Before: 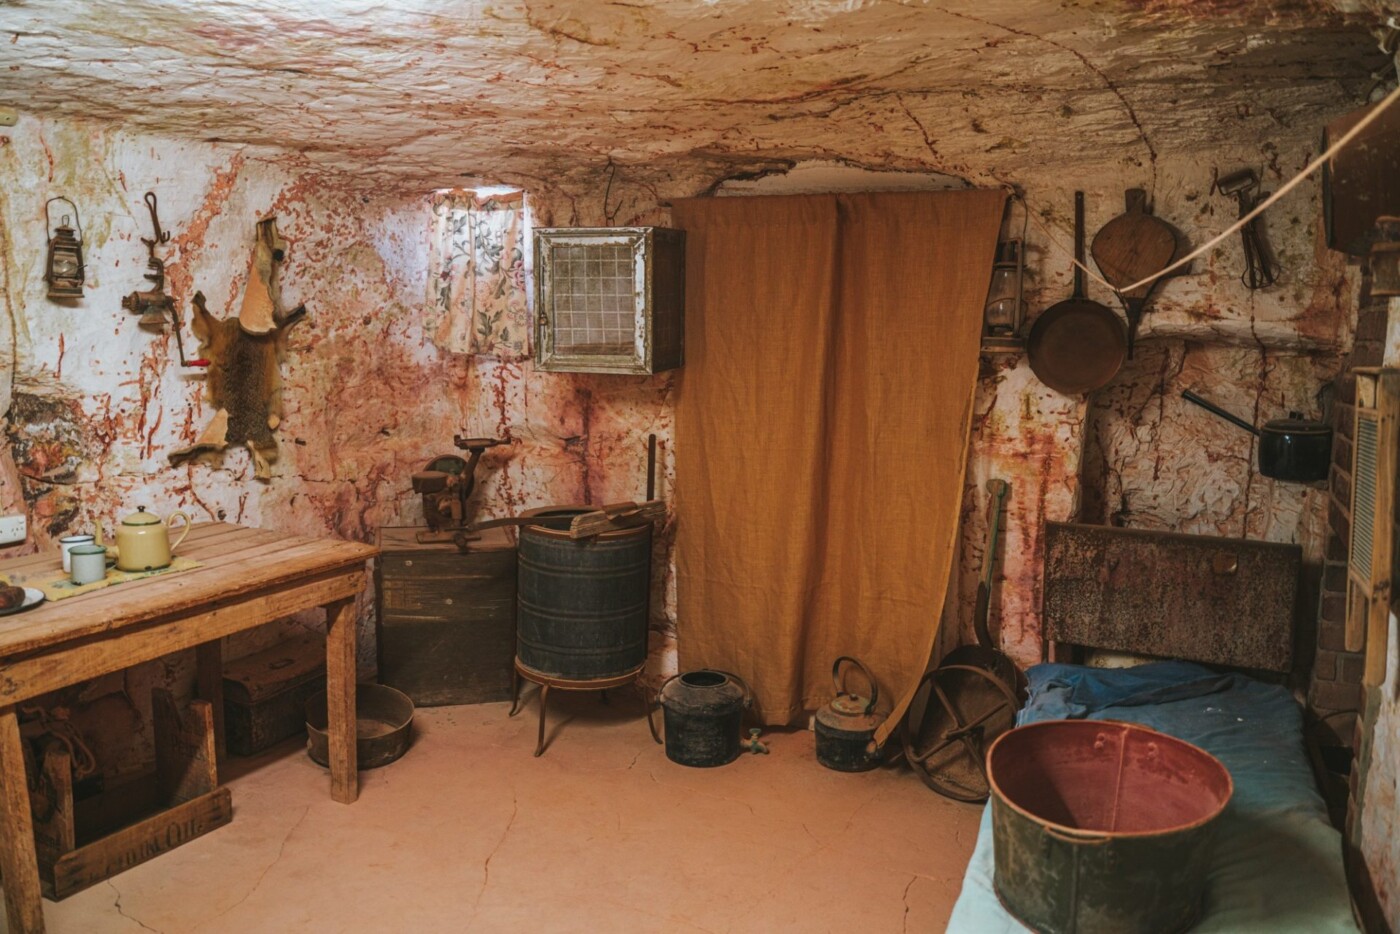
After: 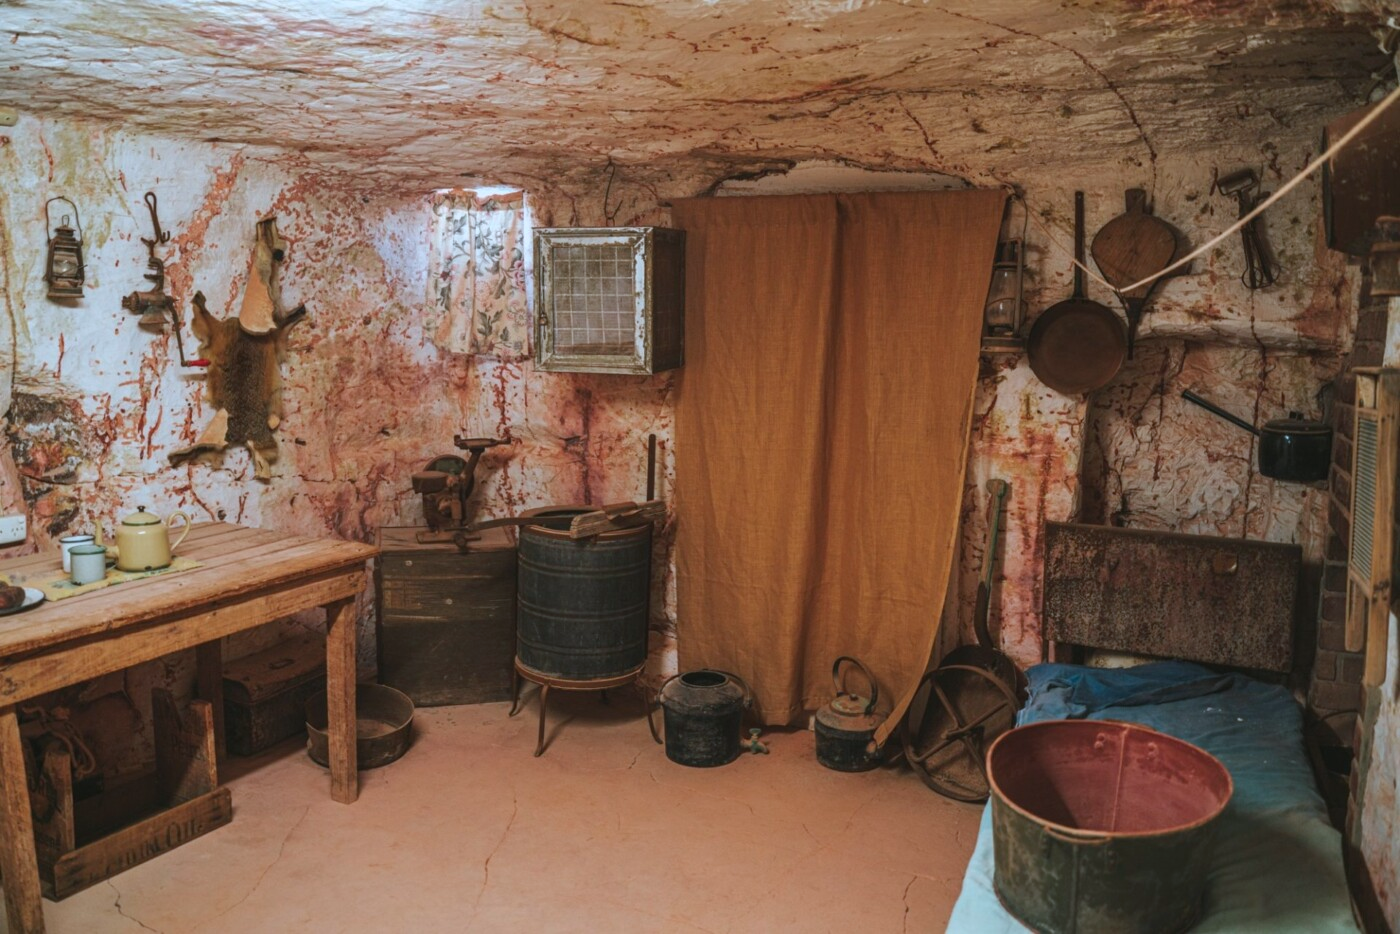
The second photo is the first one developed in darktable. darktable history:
color correction: highlights a* -4.08, highlights b* -10.84
